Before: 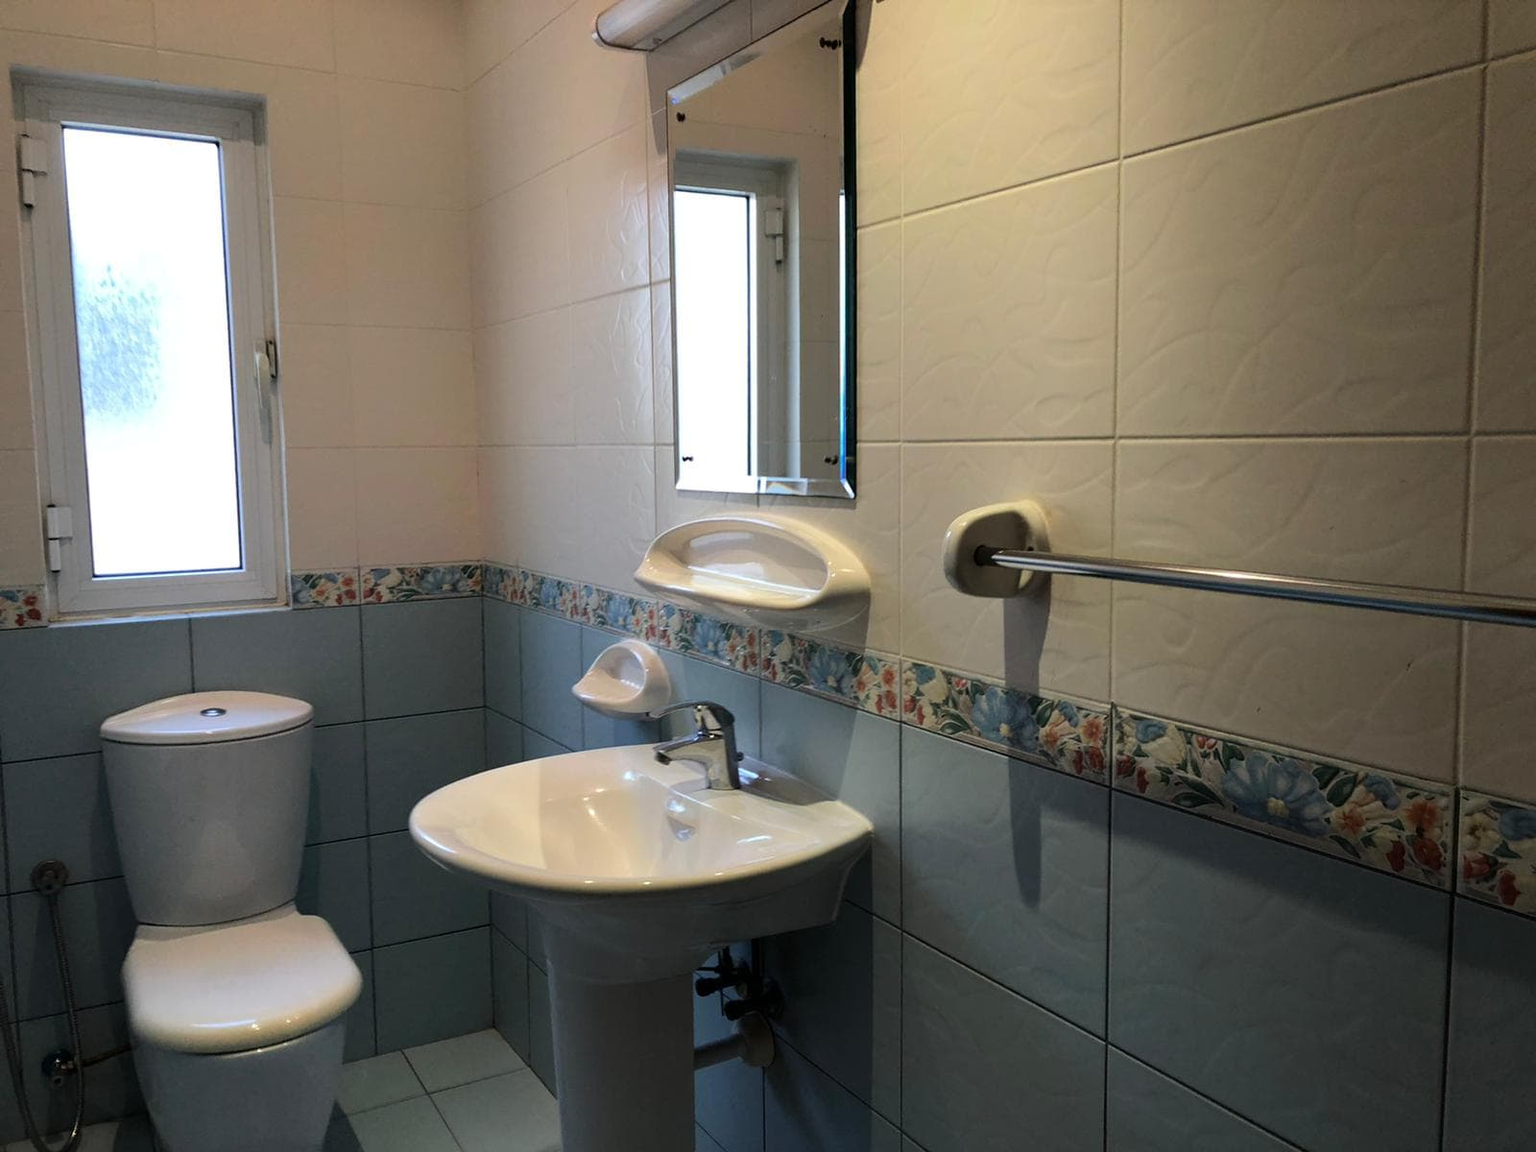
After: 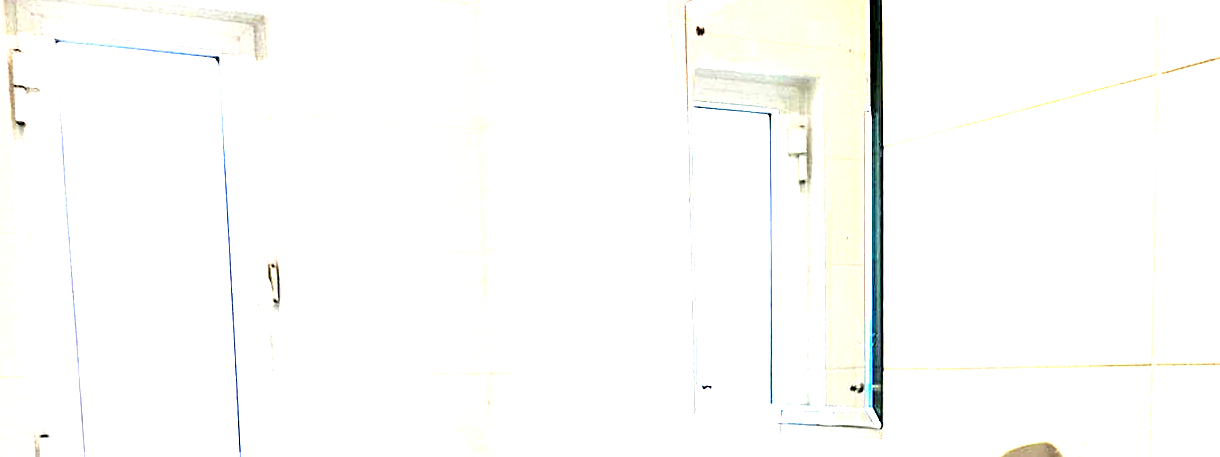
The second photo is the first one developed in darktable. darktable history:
rgb levels: levels [[0.013, 0.434, 0.89], [0, 0.5, 1], [0, 0.5, 1]]
crop: left 0.579%, top 7.627%, right 23.167%, bottom 54.275%
sharpen: on, module defaults
white balance: emerald 1
exposure: exposure 3 EV, compensate highlight preservation false
